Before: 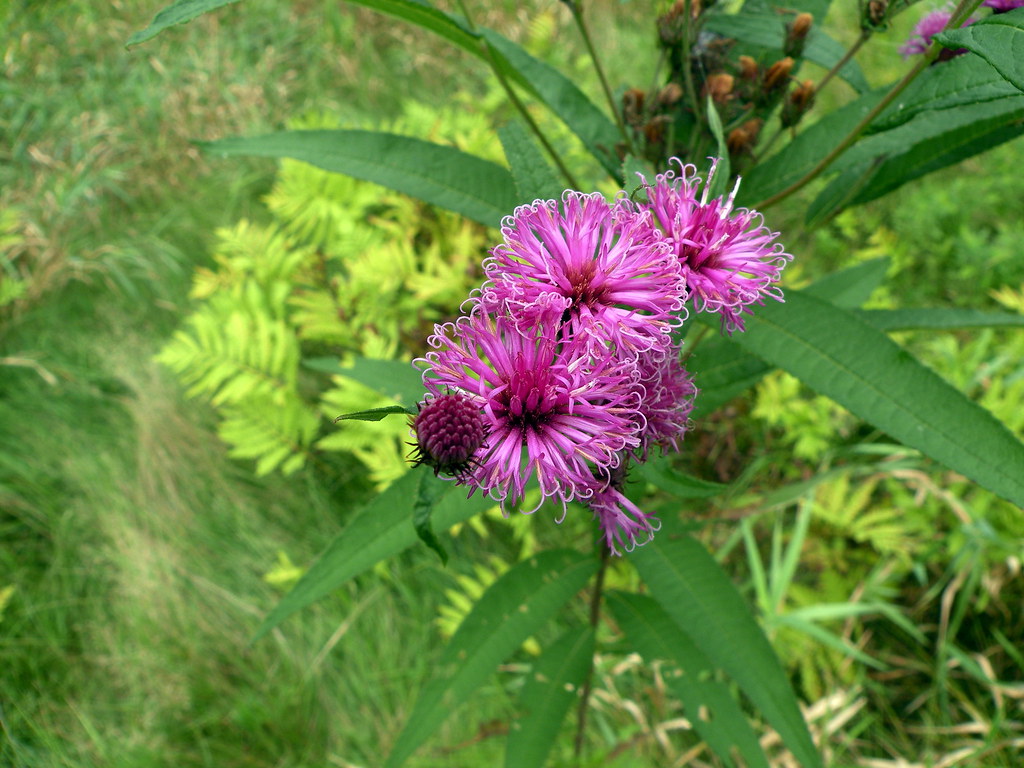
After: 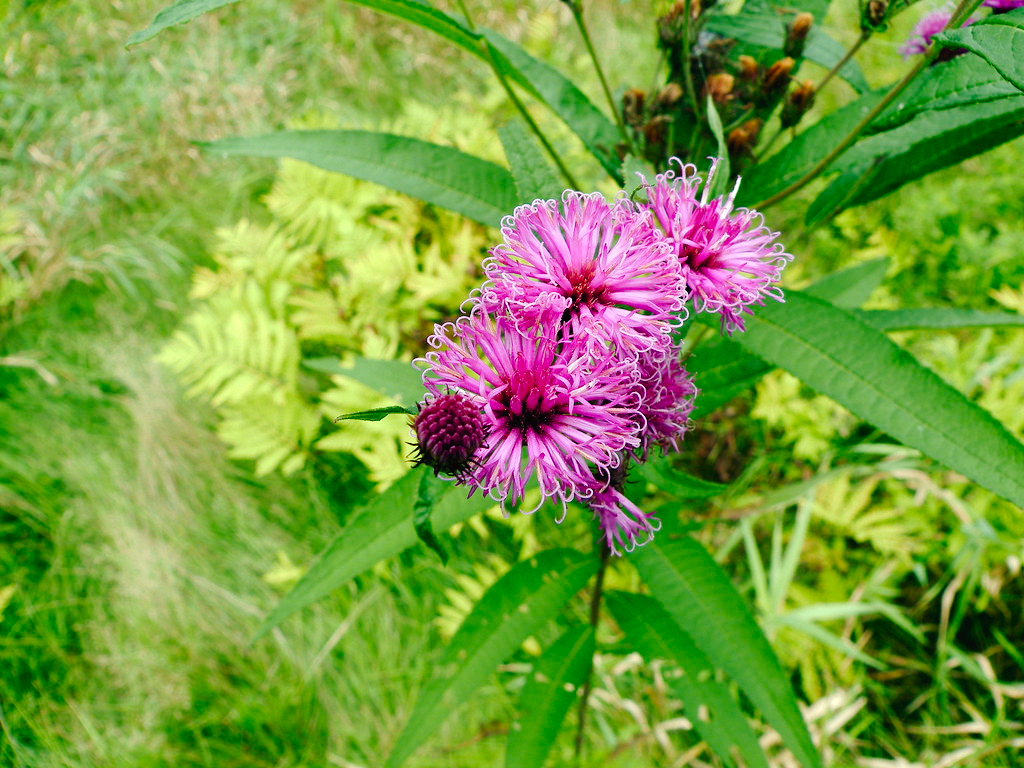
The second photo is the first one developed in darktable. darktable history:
tone curve: curves: ch0 [(0, 0) (0.003, 0.019) (0.011, 0.021) (0.025, 0.023) (0.044, 0.026) (0.069, 0.037) (0.1, 0.059) (0.136, 0.088) (0.177, 0.138) (0.224, 0.199) (0.277, 0.279) (0.335, 0.376) (0.399, 0.481) (0.468, 0.581) (0.543, 0.658) (0.623, 0.735) (0.709, 0.8) (0.801, 0.861) (0.898, 0.928) (1, 1)], preserve colors none
